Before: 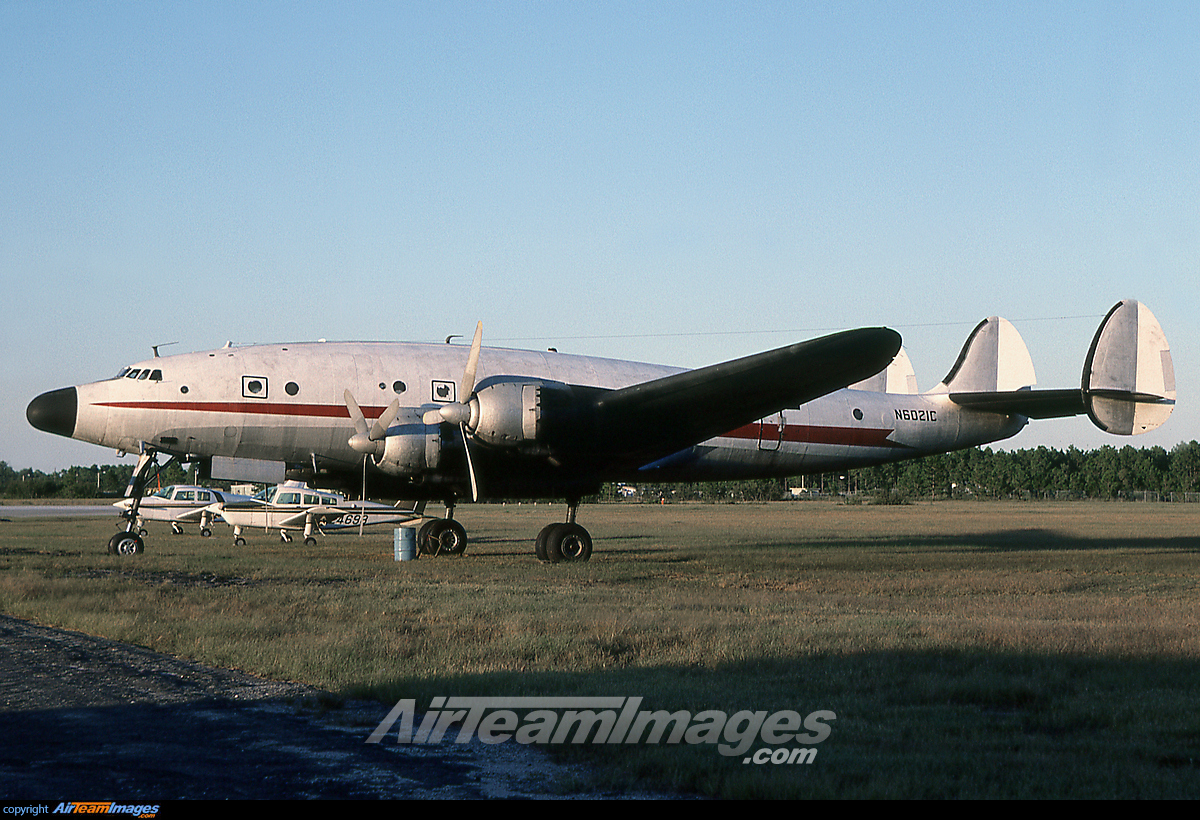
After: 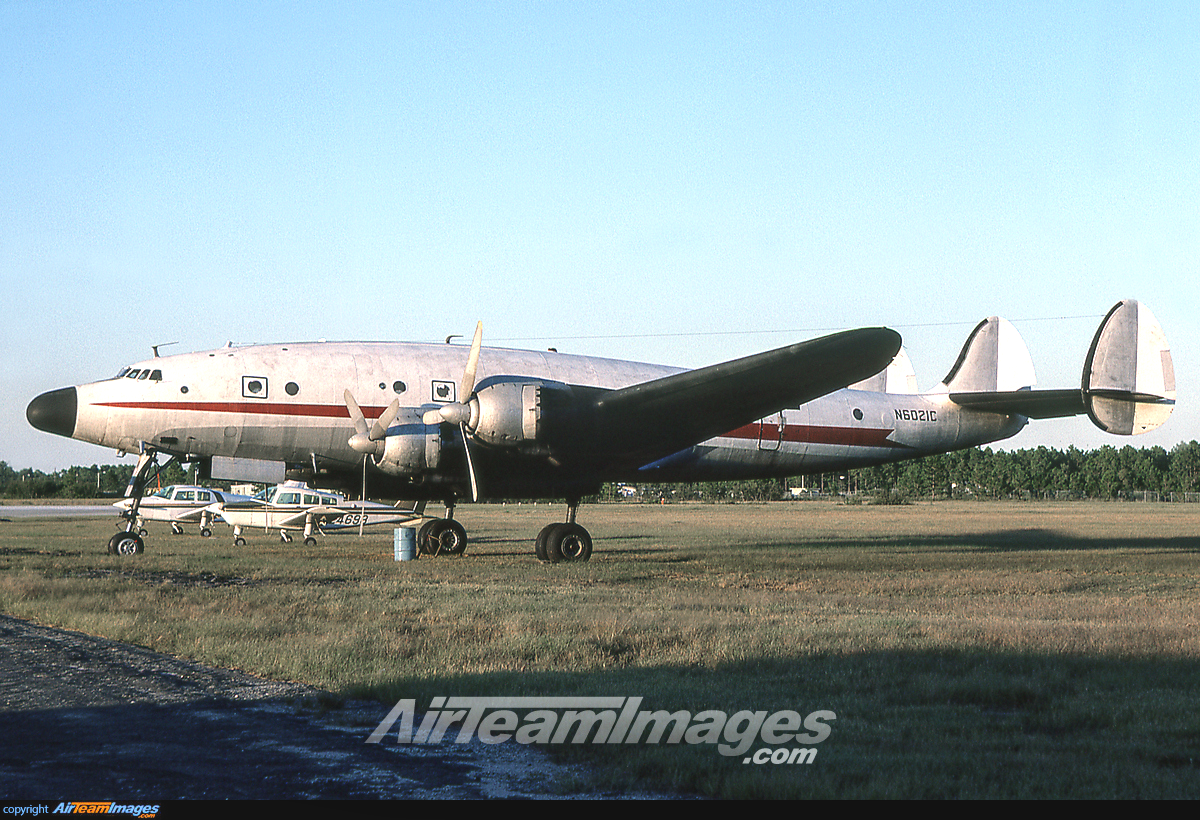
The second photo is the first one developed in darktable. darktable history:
local contrast: on, module defaults
exposure: black level correction -0.005, exposure 0.625 EV, compensate highlight preservation false
